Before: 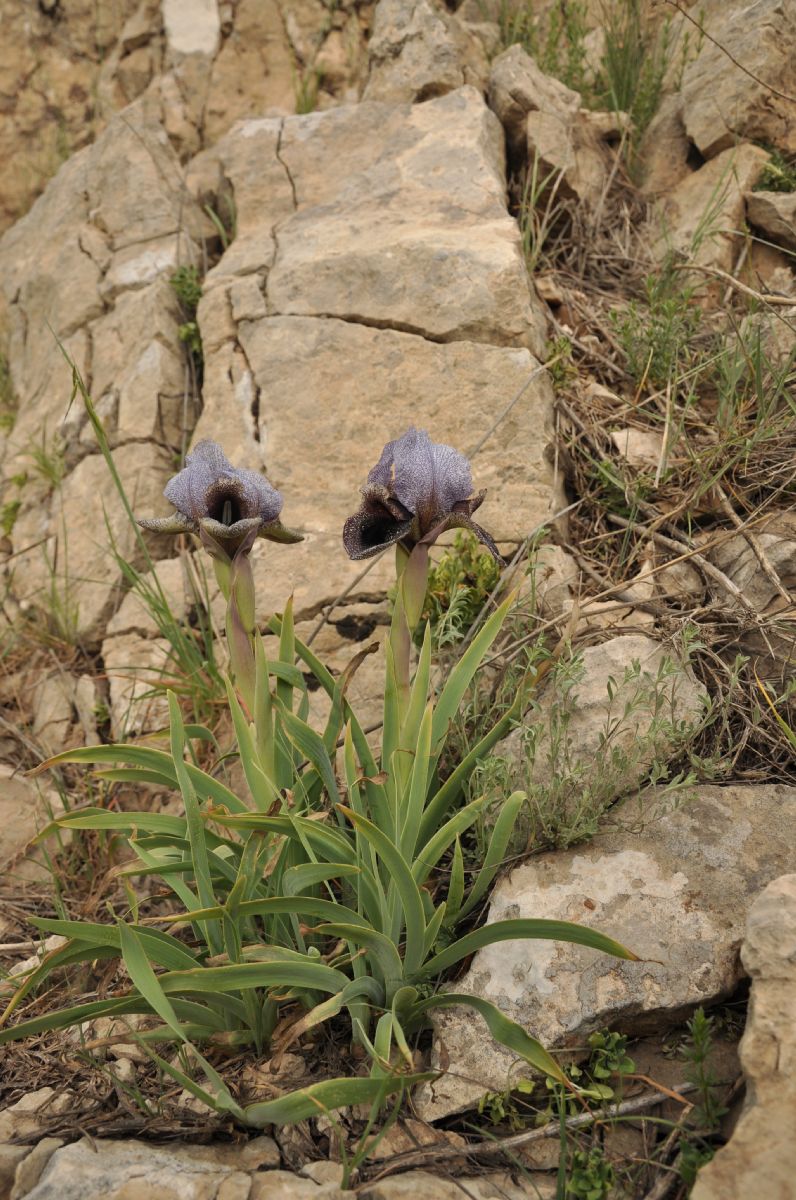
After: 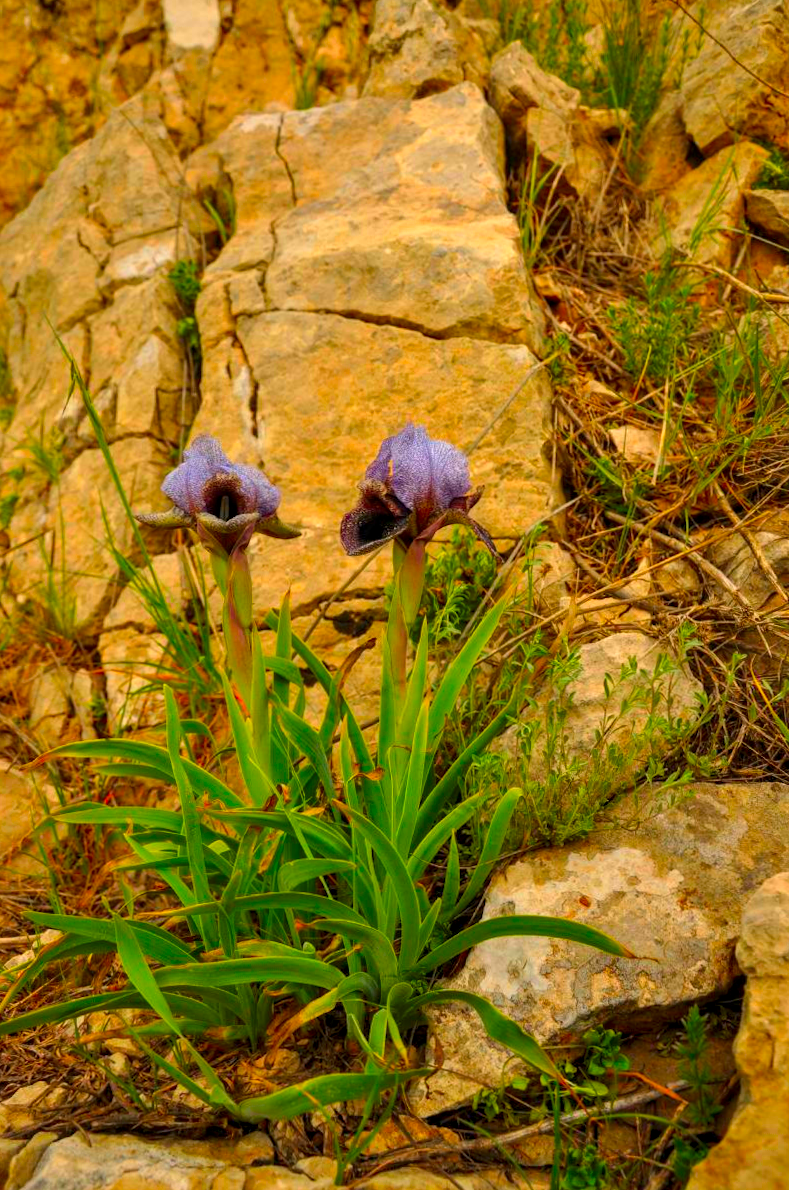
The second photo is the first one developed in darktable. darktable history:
local contrast: detail 130%
color correction: highlights b* -0.053, saturation 2.96
crop and rotate: angle -0.305°
